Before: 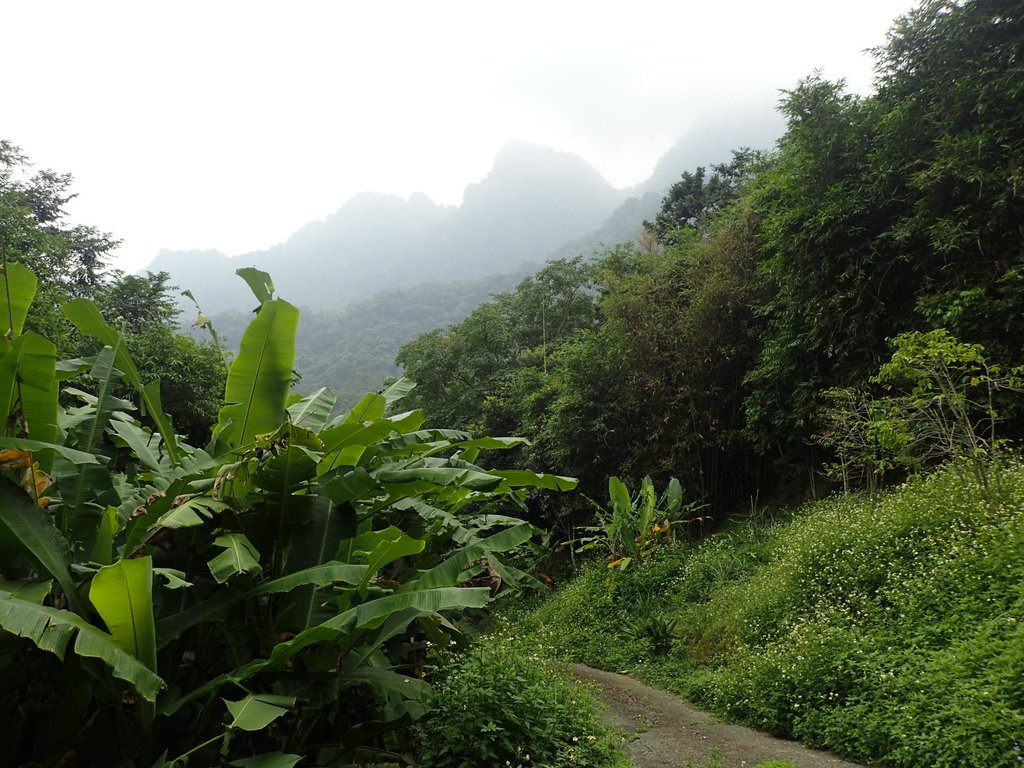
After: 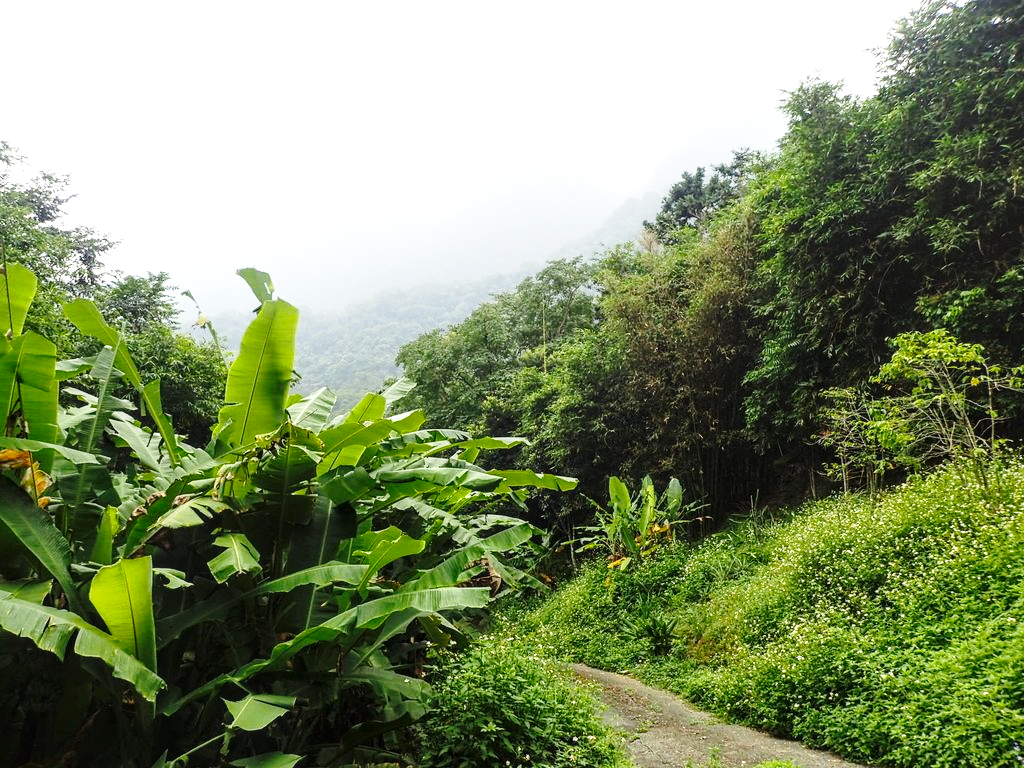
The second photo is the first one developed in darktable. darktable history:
exposure: exposure 0.562 EV, compensate exposure bias true, compensate highlight preservation false
local contrast: on, module defaults
base curve: curves: ch0 [(0, 0) (0.028, 0.03) (0.121, 0.232) (0.46, 0.748) (0.859, 0.968) (1, 1)], preserve colors none
